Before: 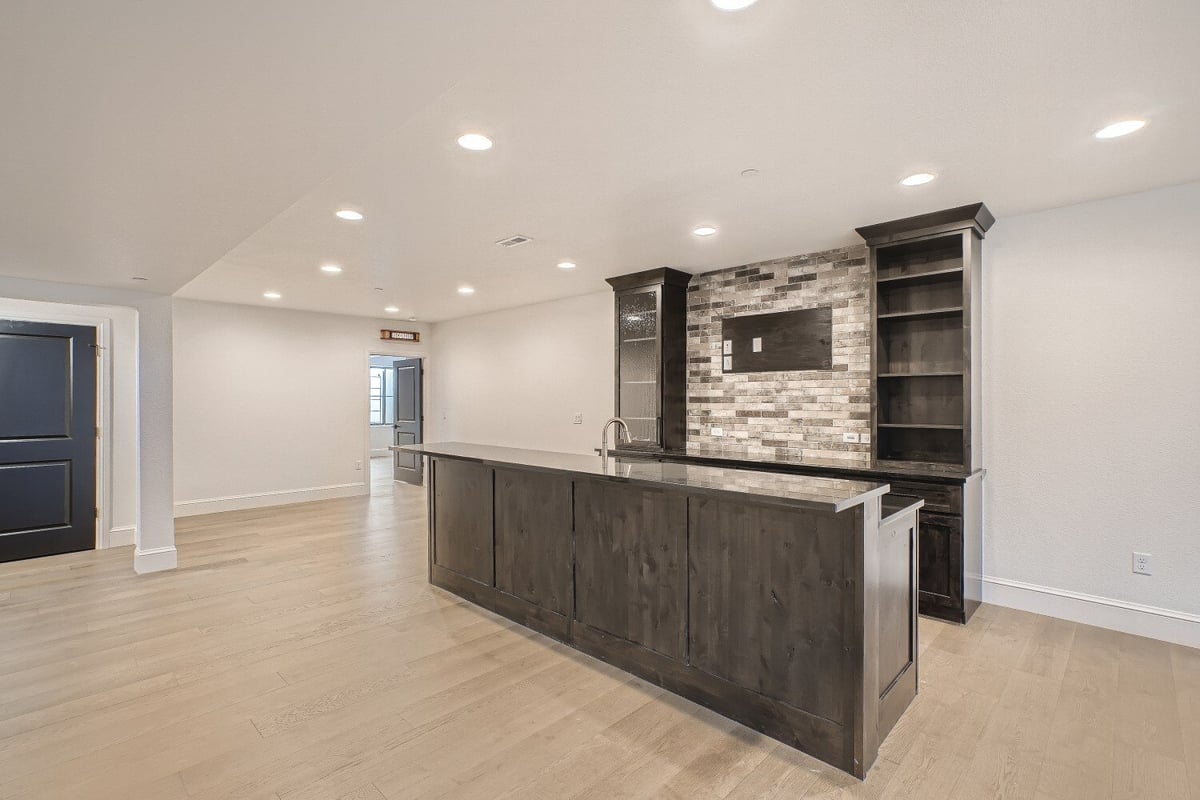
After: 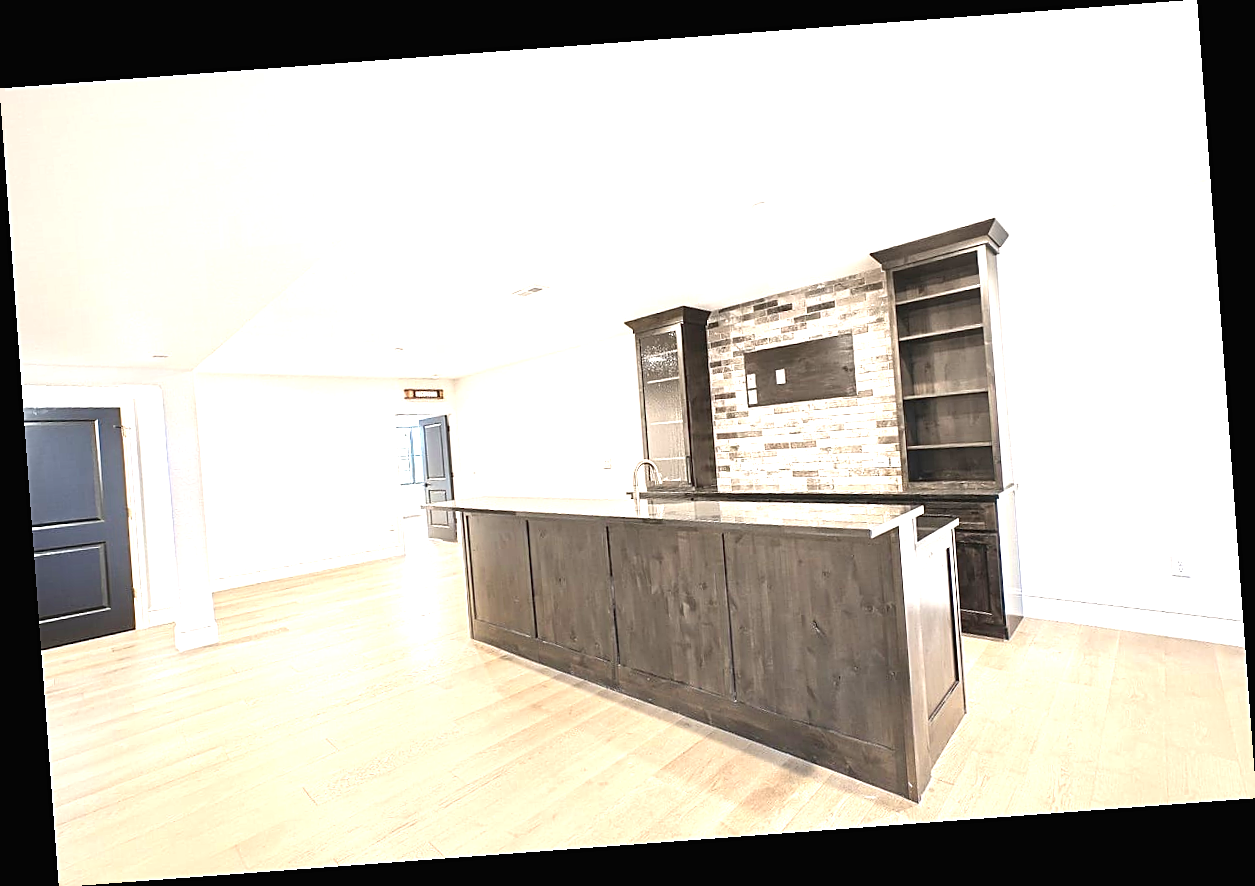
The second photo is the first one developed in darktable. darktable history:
sharpen: on, module defaults
contrast brightness saturation: contrast -0.02, brightness -0.01, saturation 0.03
rotate and perspective: rotation -4.25°, automatic cropping off
exposure: black level correction 0, exposure 1.45 EV, compensate exposure bias true, compensate highlight preservation false
